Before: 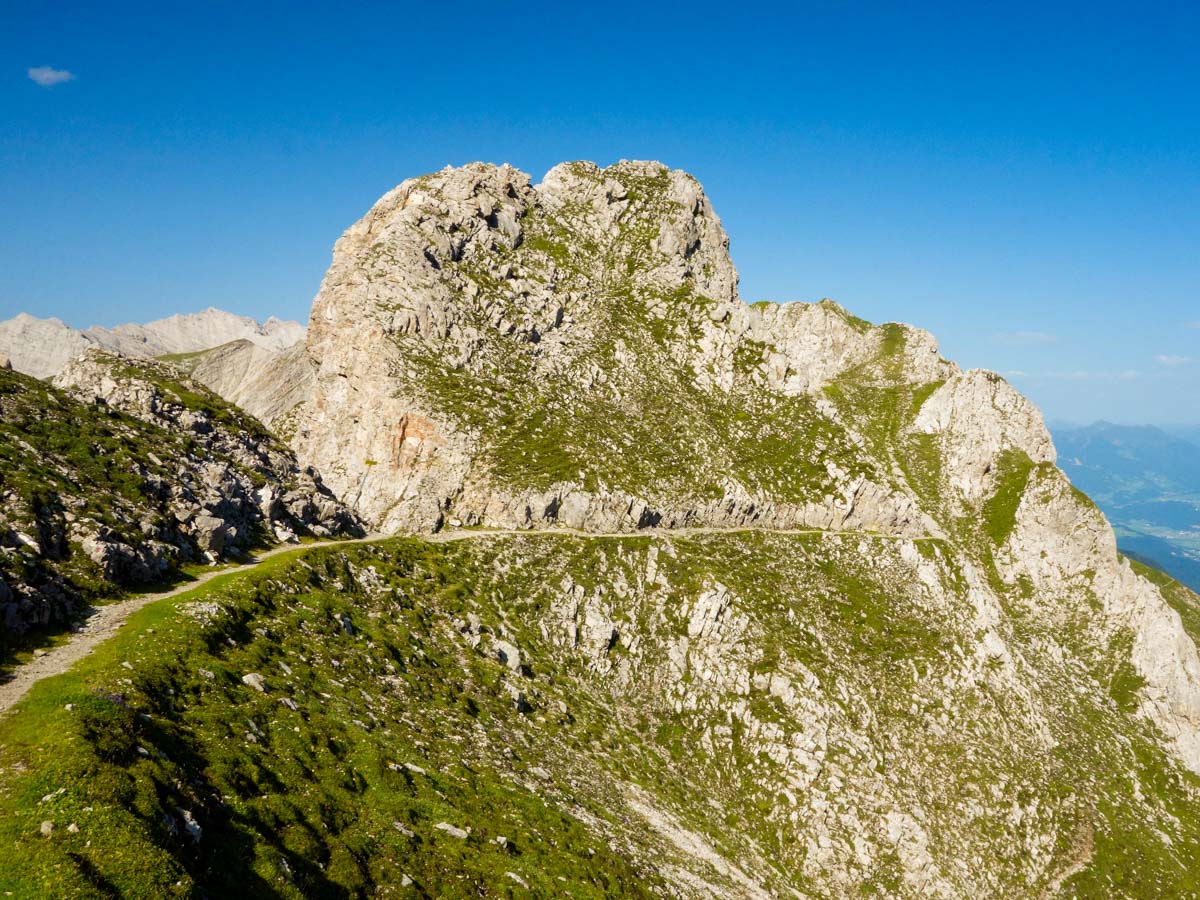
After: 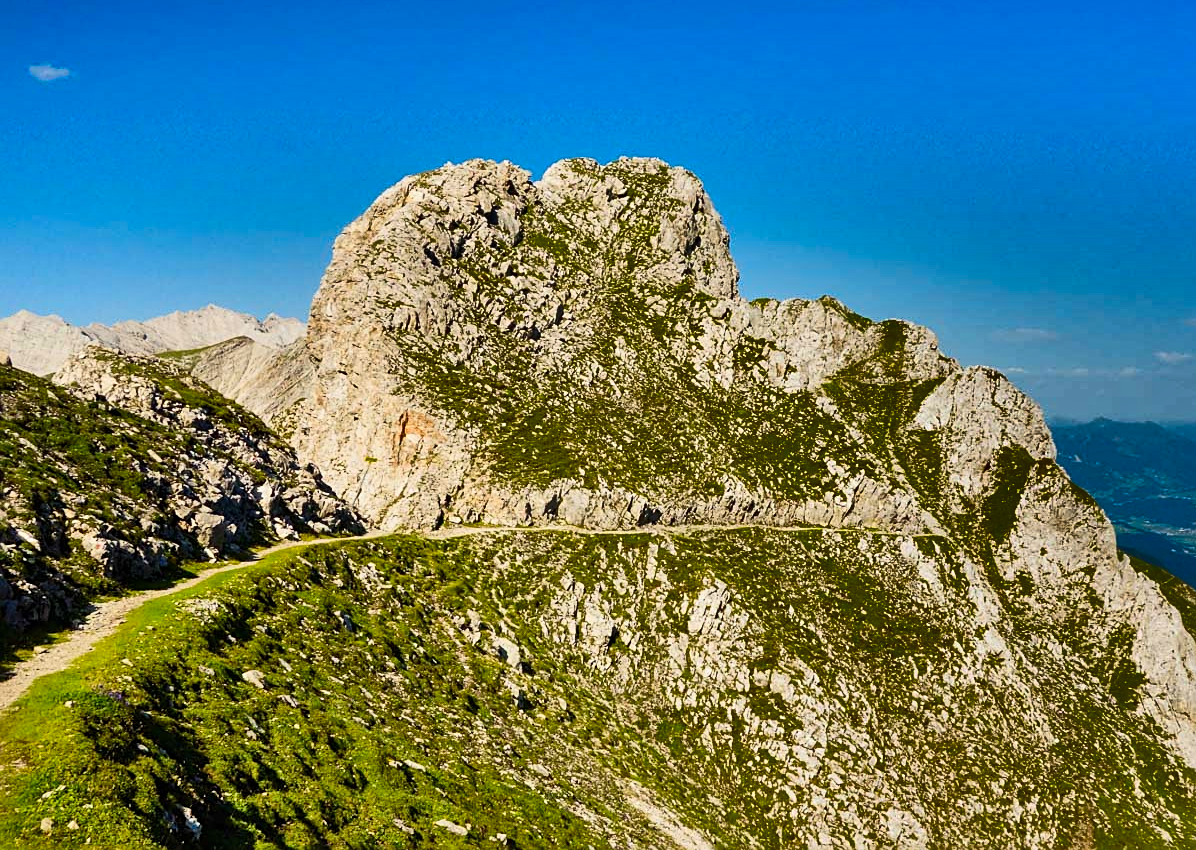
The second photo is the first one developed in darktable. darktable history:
contrast brightness saturation: contrast 0.231, brightness 0.109, saturation 0.29
sharpen: on, module defaults
crop: top 0.412%, right 0.258%, bottom 5.062%
shadows and highlights: radius 124.15, shadows 98.51, white point adjustment -2.83, highlights -99.71, highlights color adjustment 33.04%, soften with gaussian
